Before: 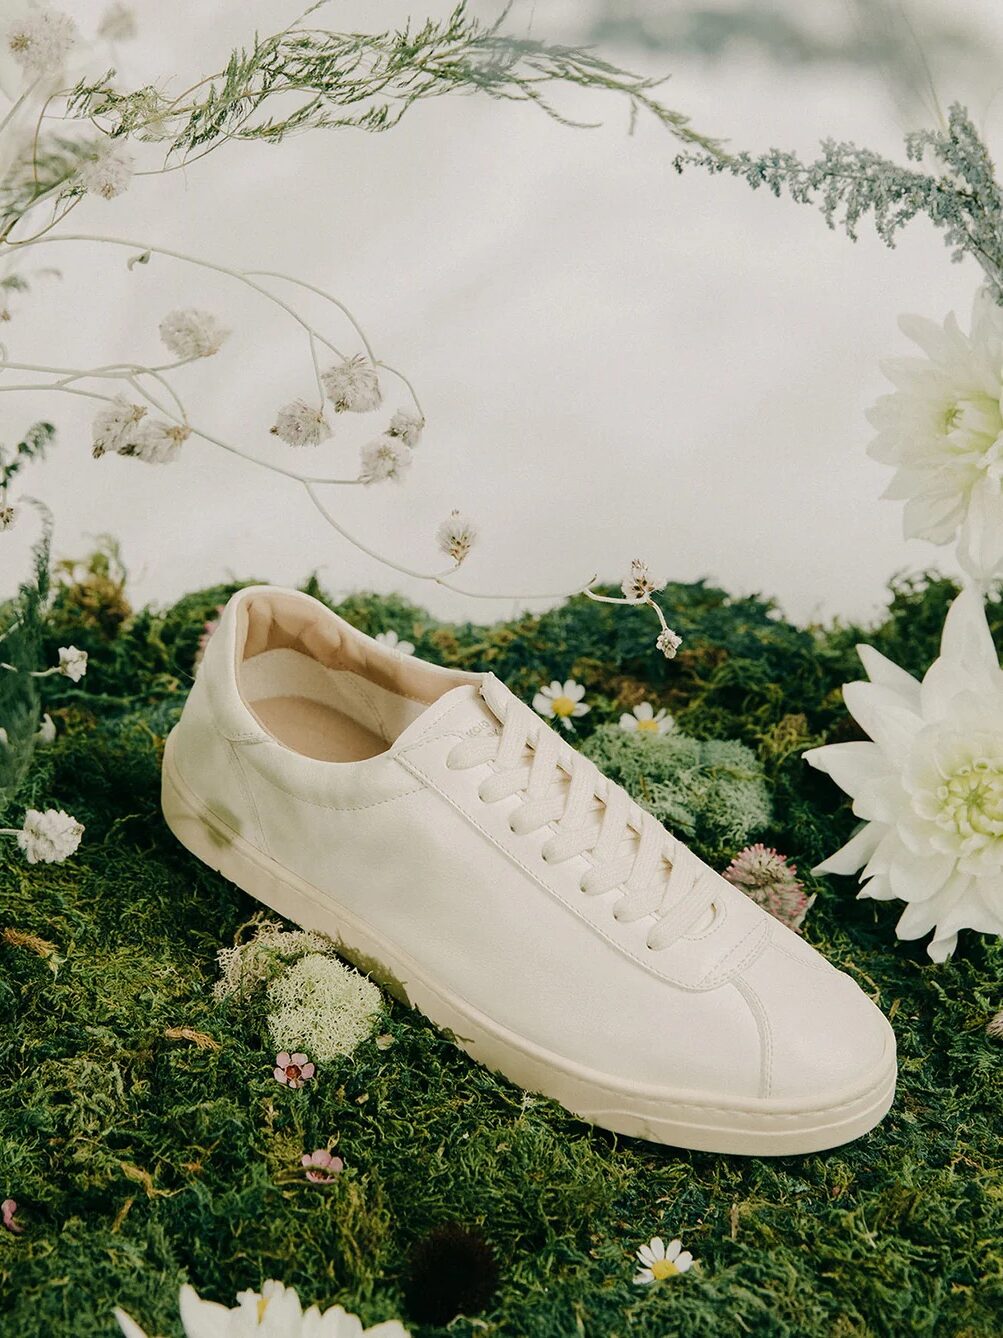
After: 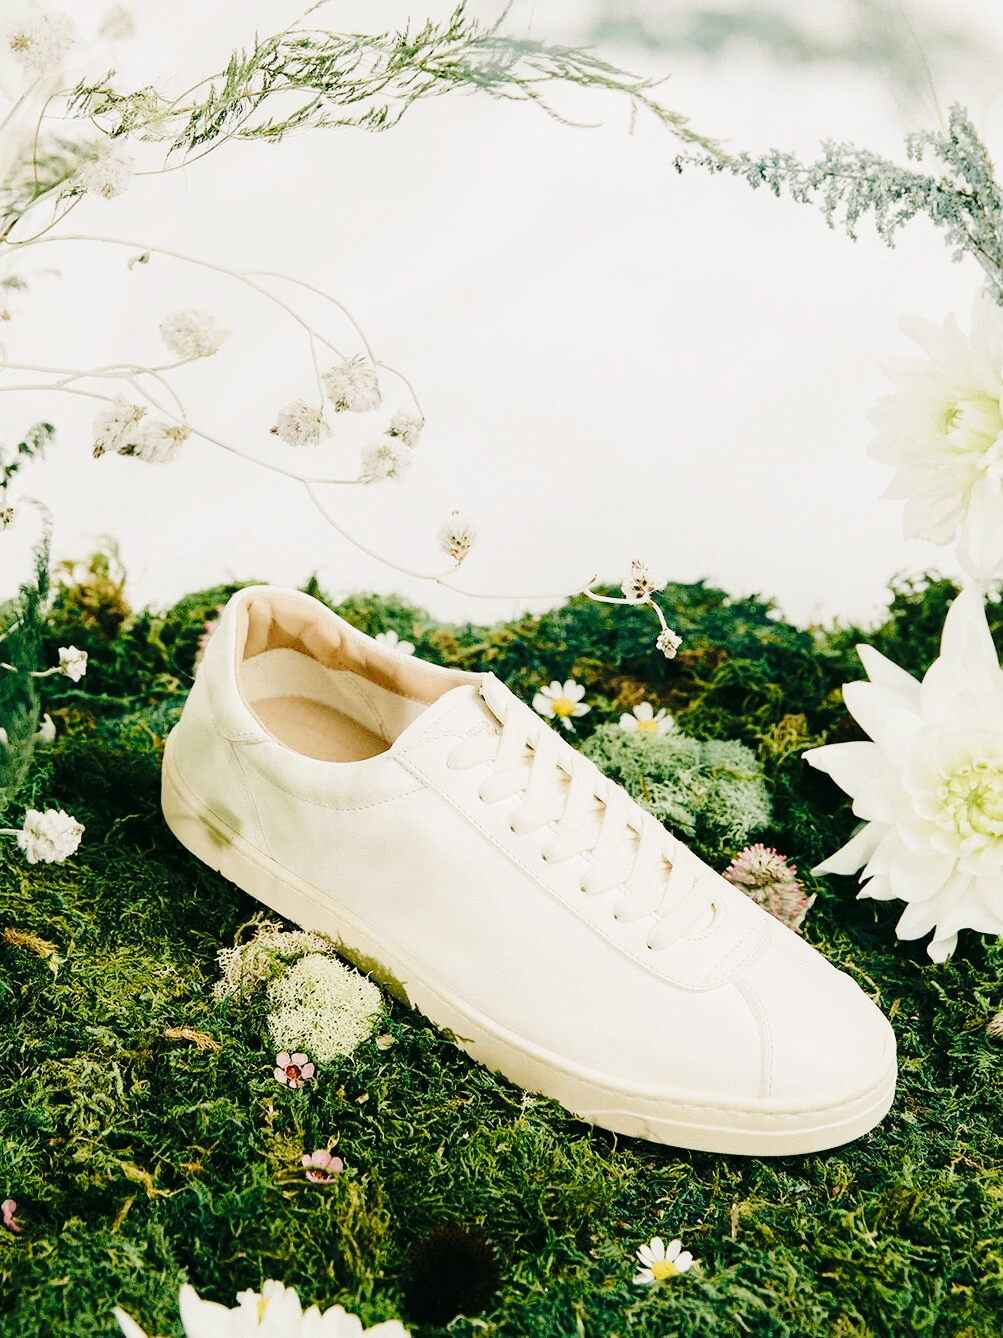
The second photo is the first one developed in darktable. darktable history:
base curve: curves: ch0 [(0, 0) (0.028, 0.03) (0.121, 0.232) (0.46, 0.748) (0.859, 0.968) (1, 1)], preserve colors none
tone equalizer: edges refinement/feathering 500, mask exposure compensation -1.57 EV, preserve details no
